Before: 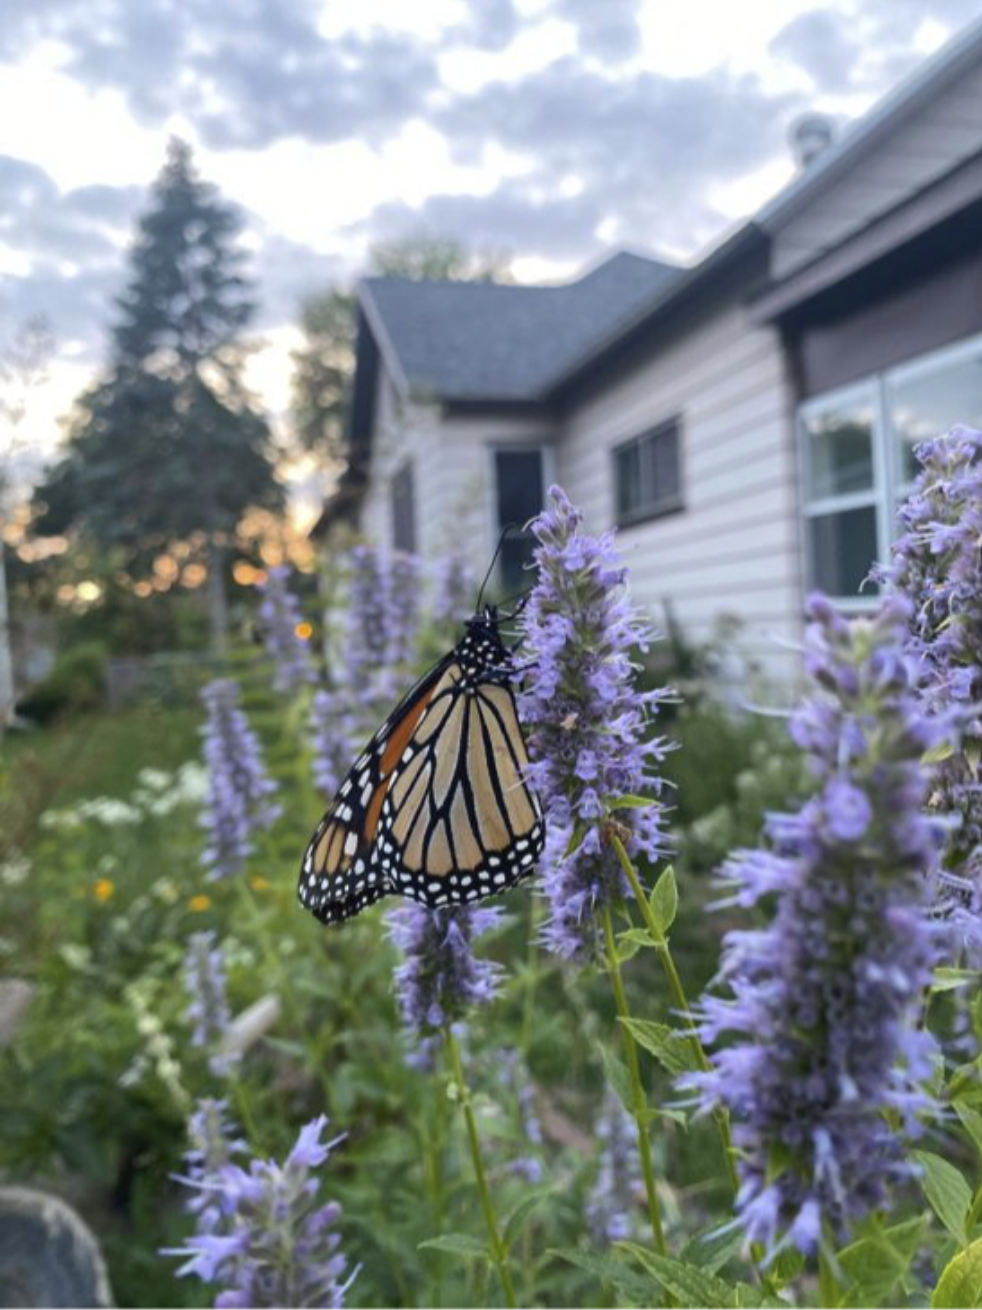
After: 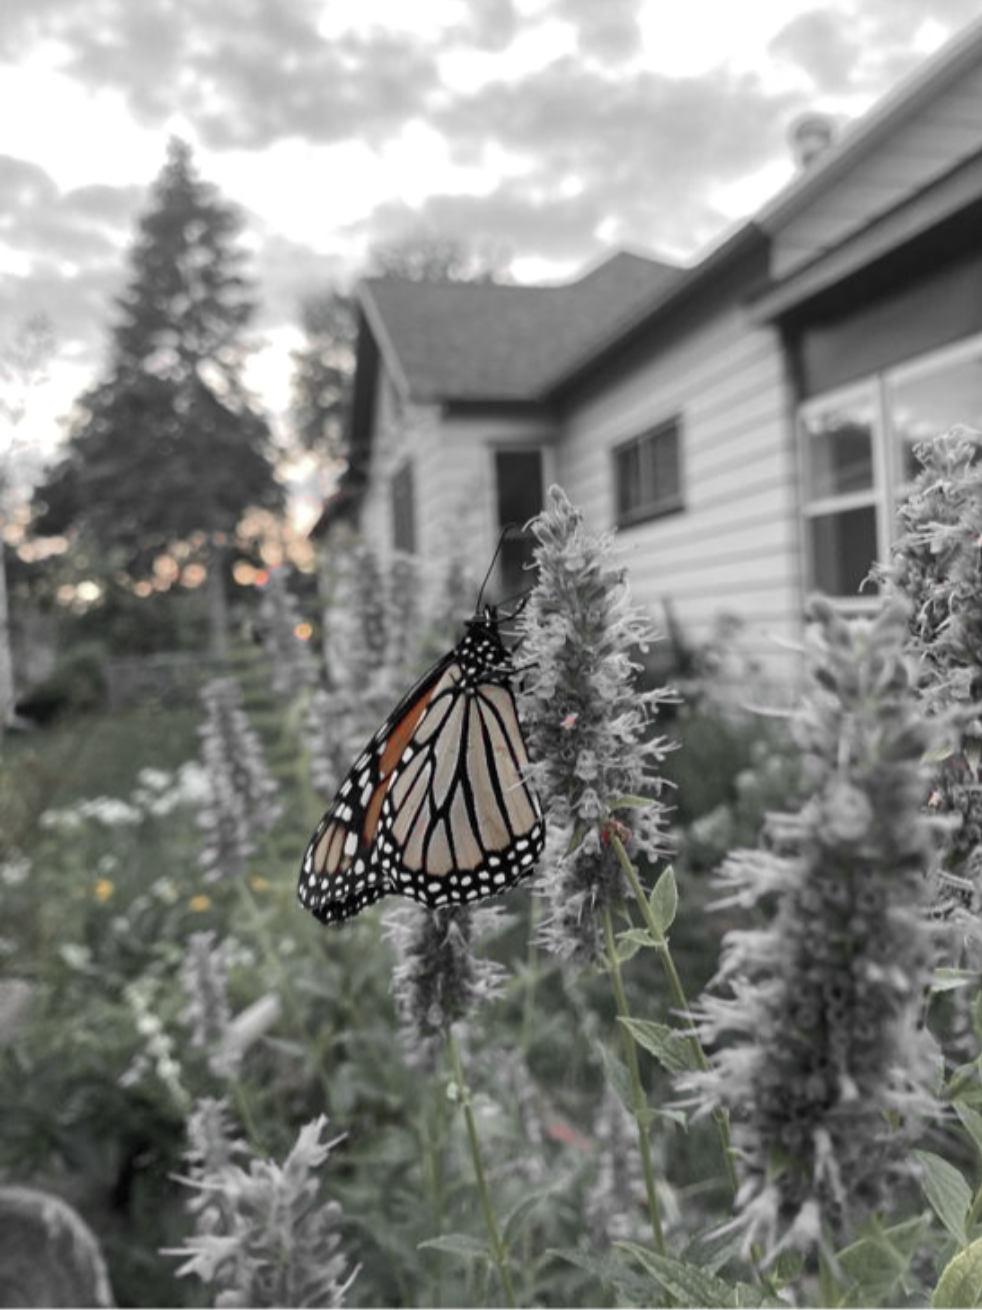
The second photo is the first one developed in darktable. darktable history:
exposure: exposure 0.021 EV, compensate highlight preservation false
color zones: curves: ch1 [(0, 0.831) (0.08, 0.771) (0.157, 0.268) (0.241, 0.207) (0.562, -0.005) (0.714, -0.013) (0.876, 0.01) (1, 0.831)]
